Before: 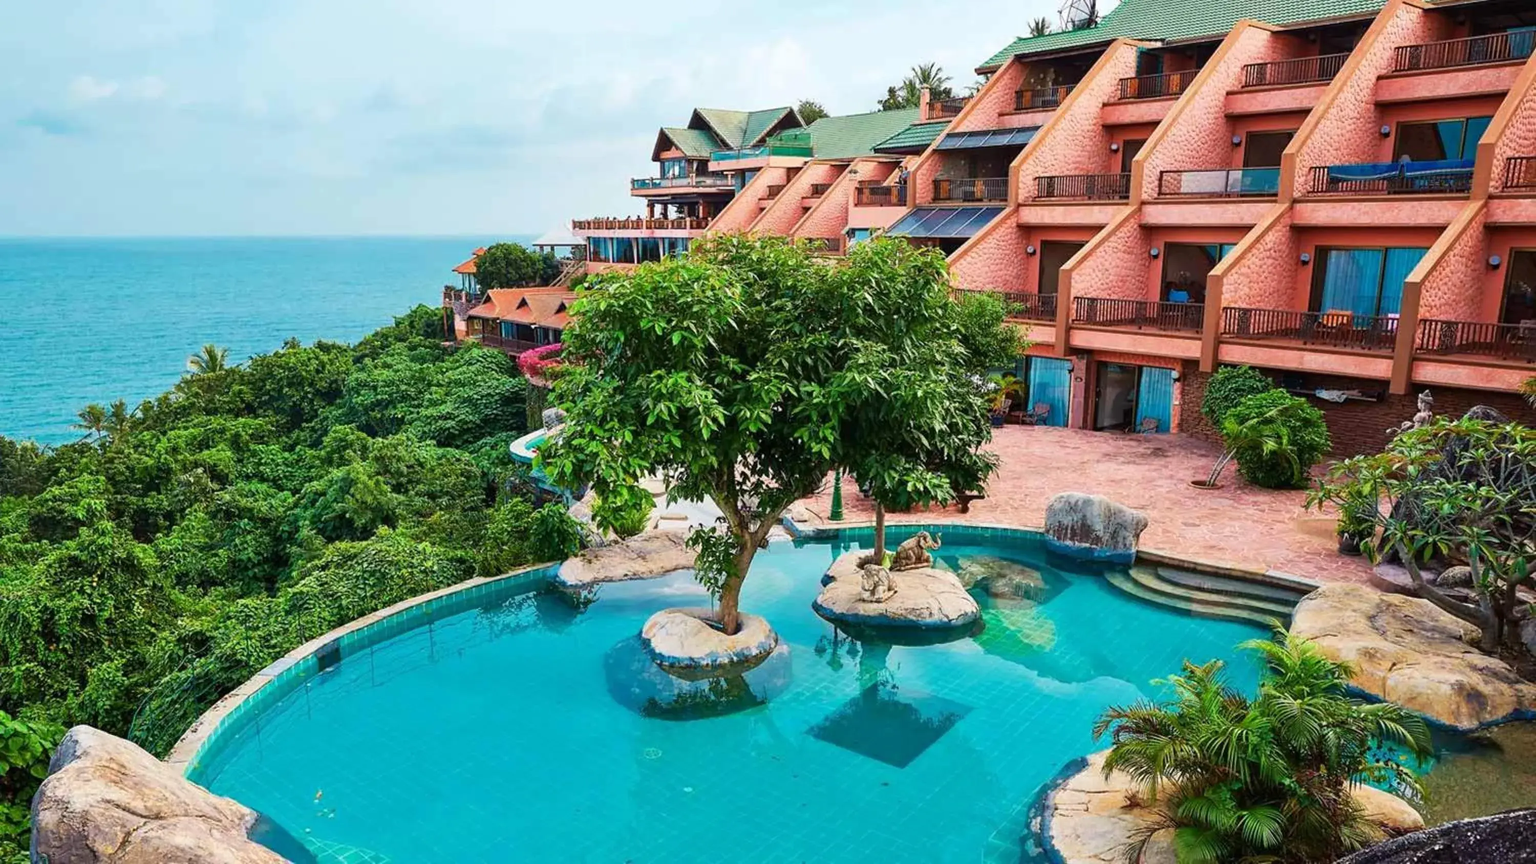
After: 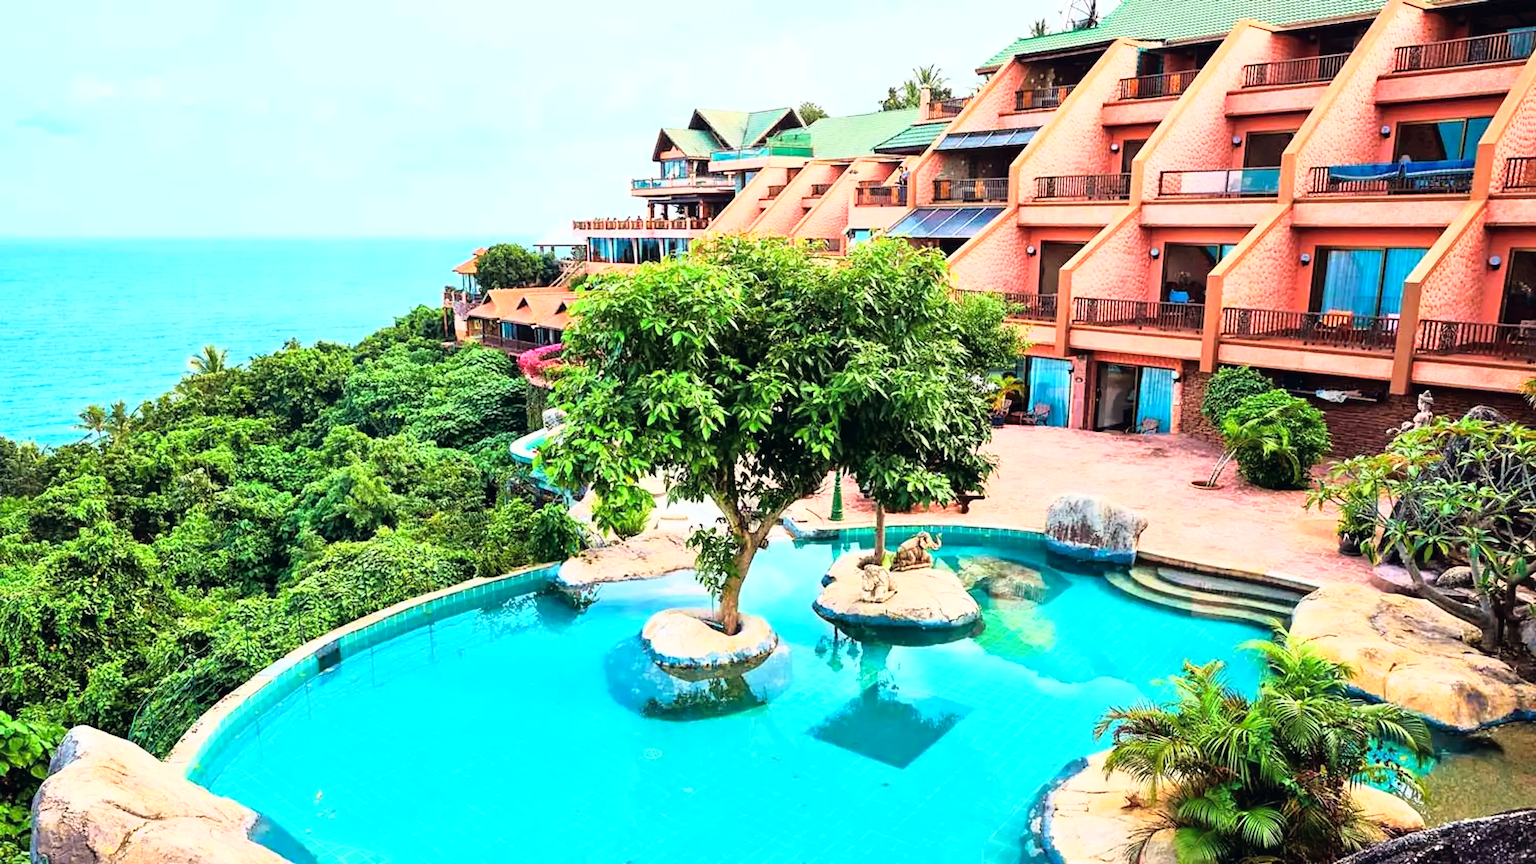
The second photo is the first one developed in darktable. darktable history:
base curve: curves: ch0 [(0, 0) (0.012, 0.01) (0.073, 0.168) (0.31, 0.711) (0.645, 0.957) (1, 1)]
color balance rgb: power › chroma 0.706%, power › hue 60°, global offset › chroma 0.053%, global offset › hue 253.55°, perceptual saturation grading › global saturation -2.018%, perceptual saturation grading › highlights -8.14%, perceptual saturation grading › mid-tones 7.344%, perceptual saturation grading › shadows 3.268%, global vibrance 20%
